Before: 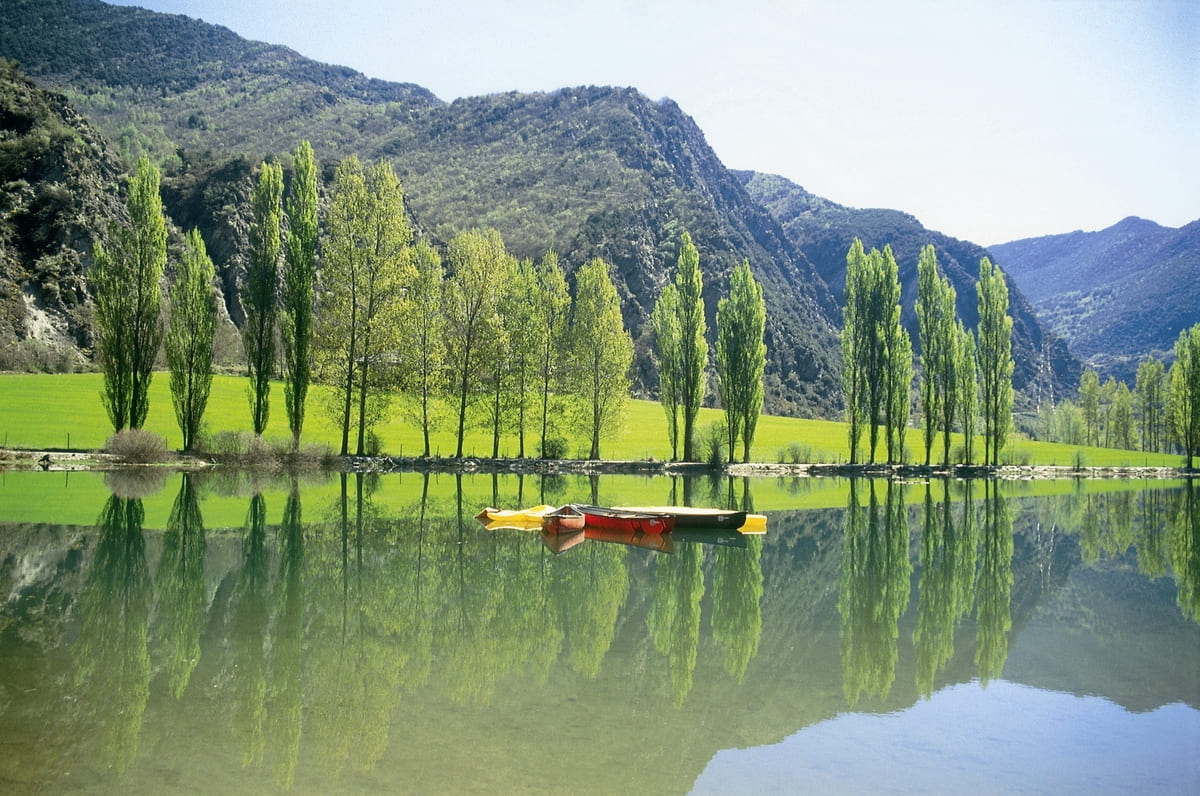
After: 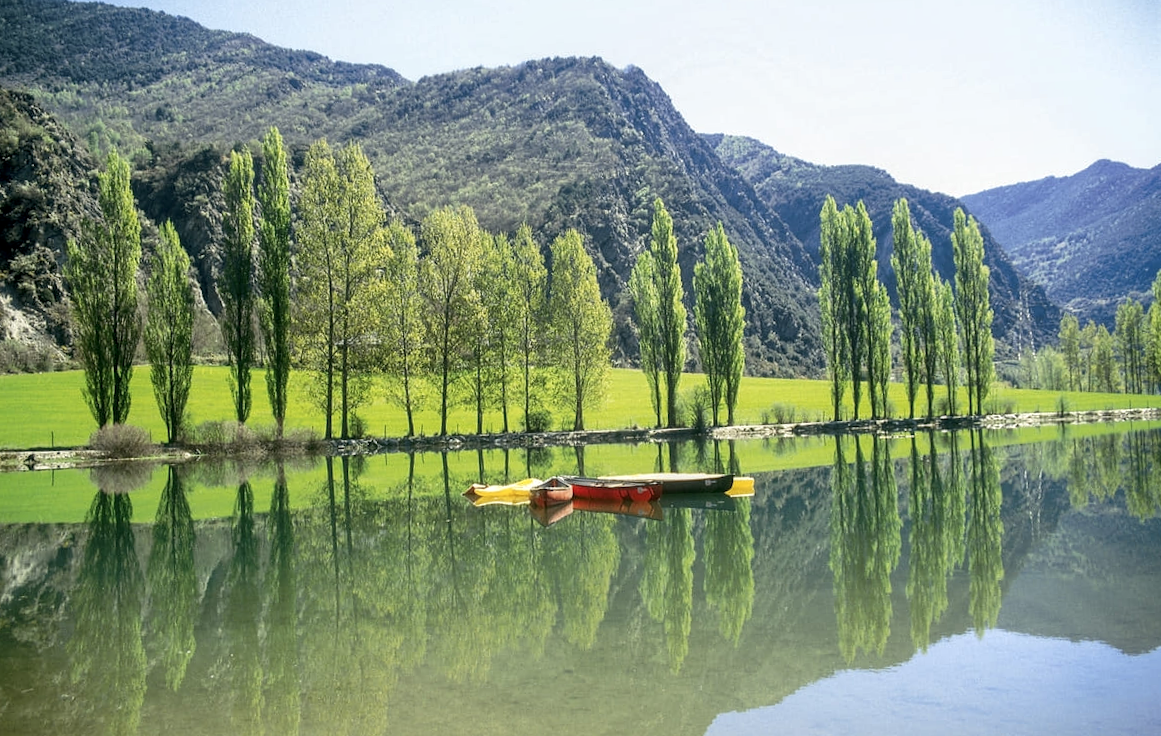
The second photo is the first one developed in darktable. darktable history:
exposure: exposure 0.014 EV, compensate highlight preservation false
local contrast: on, module defaults
contrast brightness saturation: saturation -0.05
rotate and perspective: rotation -3°, crop left 0.031, crop right 0.968, crop top 0.07, crop bottom 0.93
